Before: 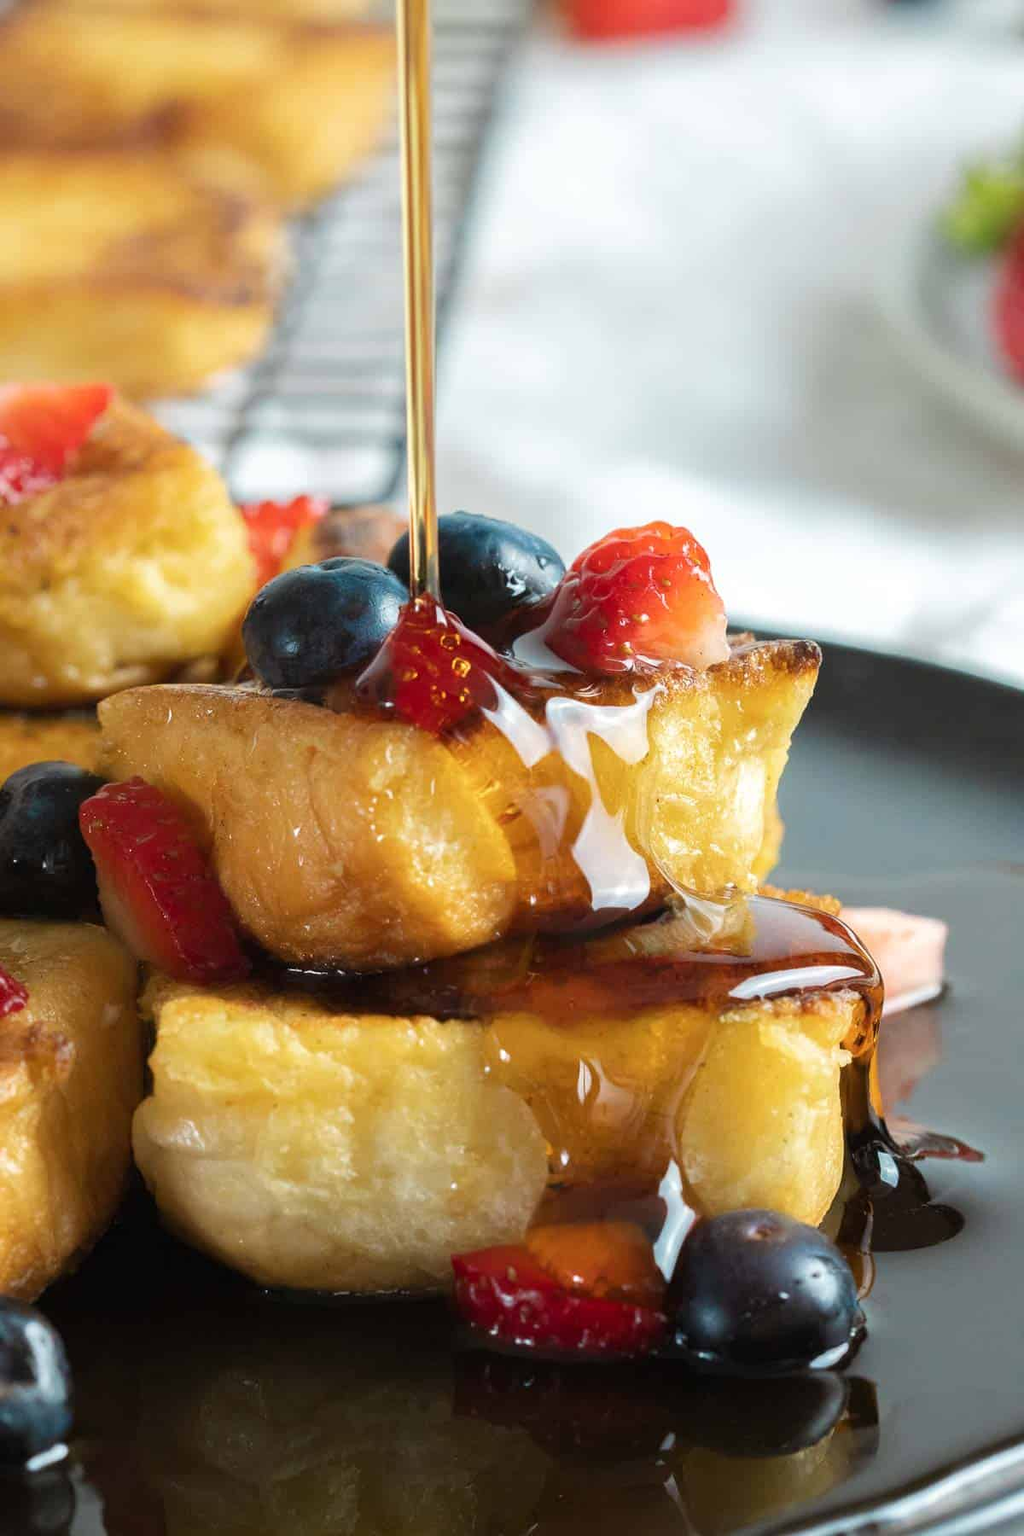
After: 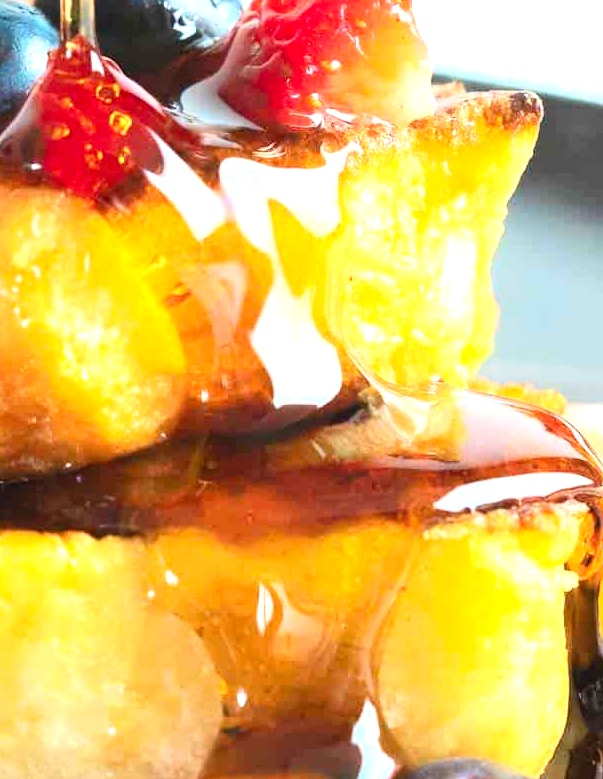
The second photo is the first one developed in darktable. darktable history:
exposure: black level correction 0, exposure 0.953 EV, compensate exposure bias true, compensate highlight preservation false
crop: left 35.03%, top 36.625%, right 14.663%, bottom 20.057%
contrast brightness saturation: contrast 0.2, brightness 0.16, saturation 0.22
